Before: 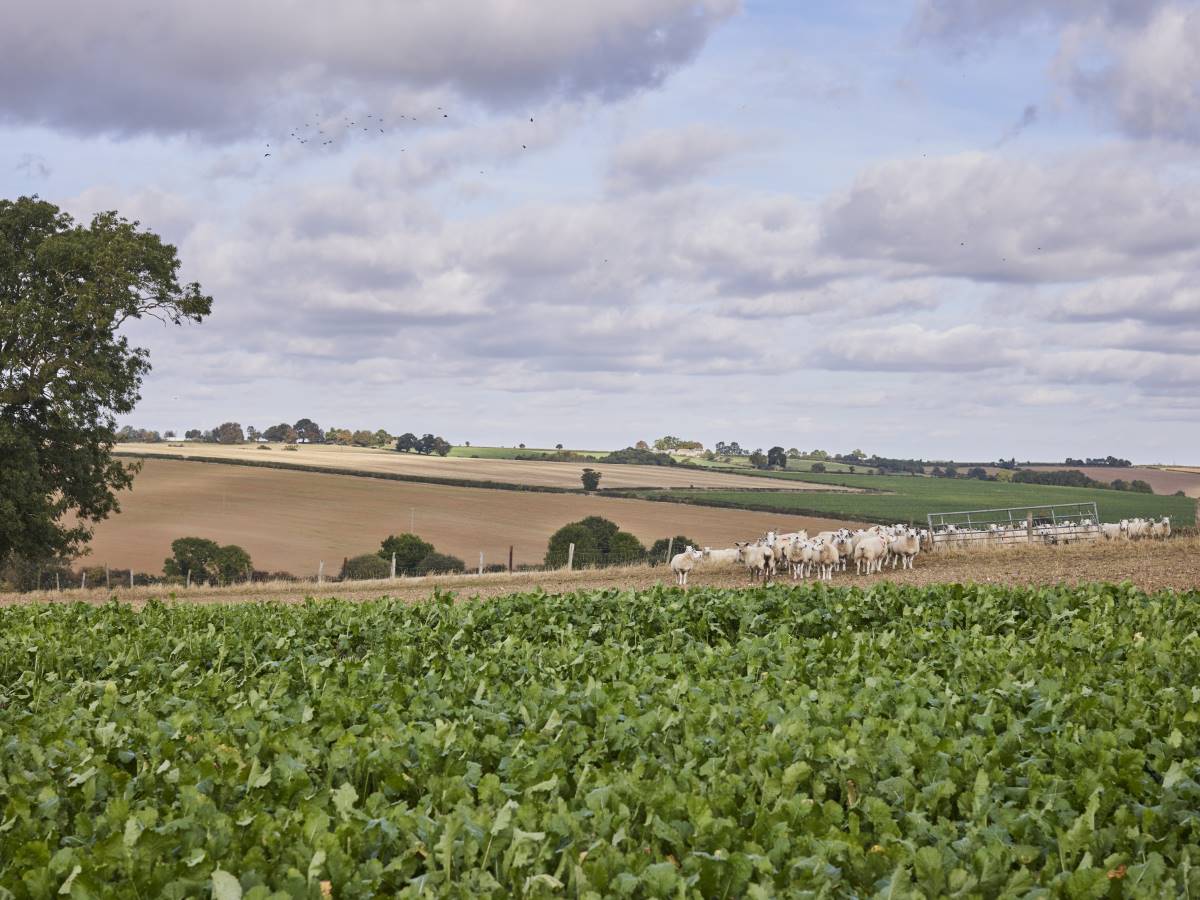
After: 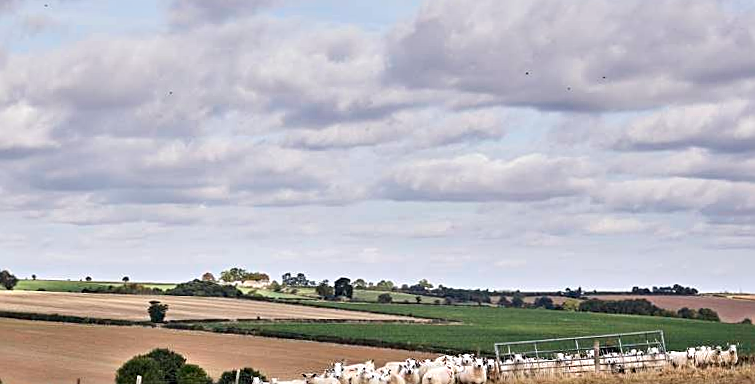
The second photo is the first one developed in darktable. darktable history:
crop: left 36.005%, top 18.293%, right 0.31%, bottom 38.444%
contrast equalizer: octaves 7, y [[0.6 ×6], [0.55 ×6], [0 ×6], [0 ×6], [0 ×6]]
sharpen: on, module defaults
rotate and perspective: rotation -0.45°, automatic cropping original format, crop left 0.008, crop right 0.992, crop top 0.012, crop bottom 0.988
